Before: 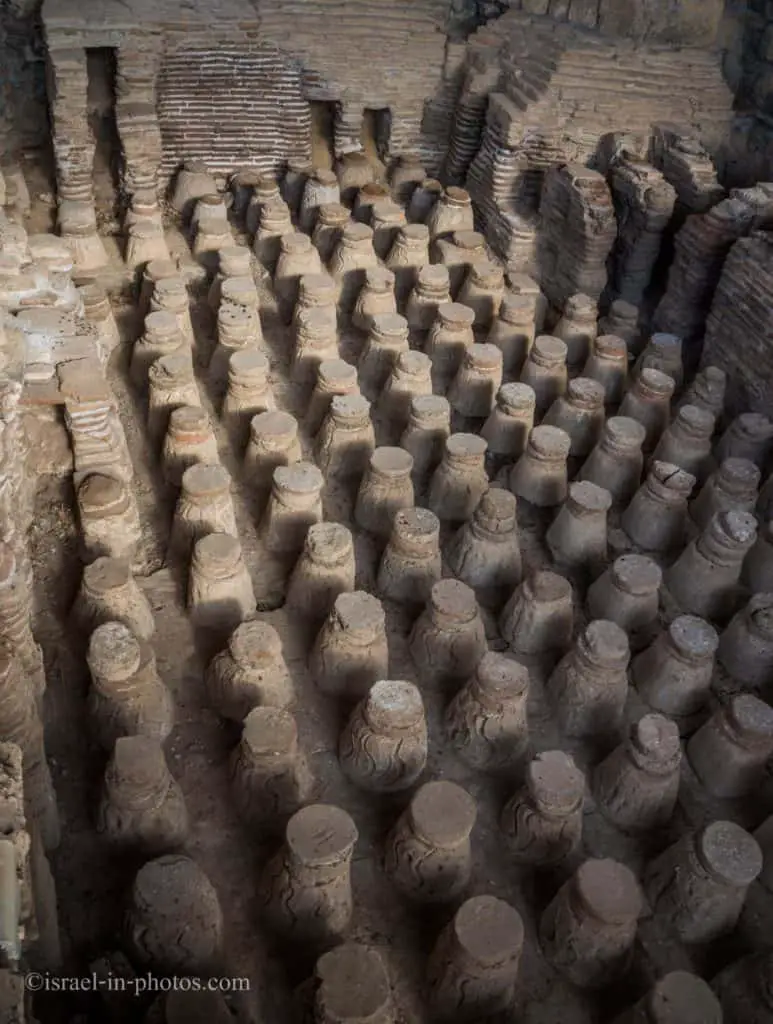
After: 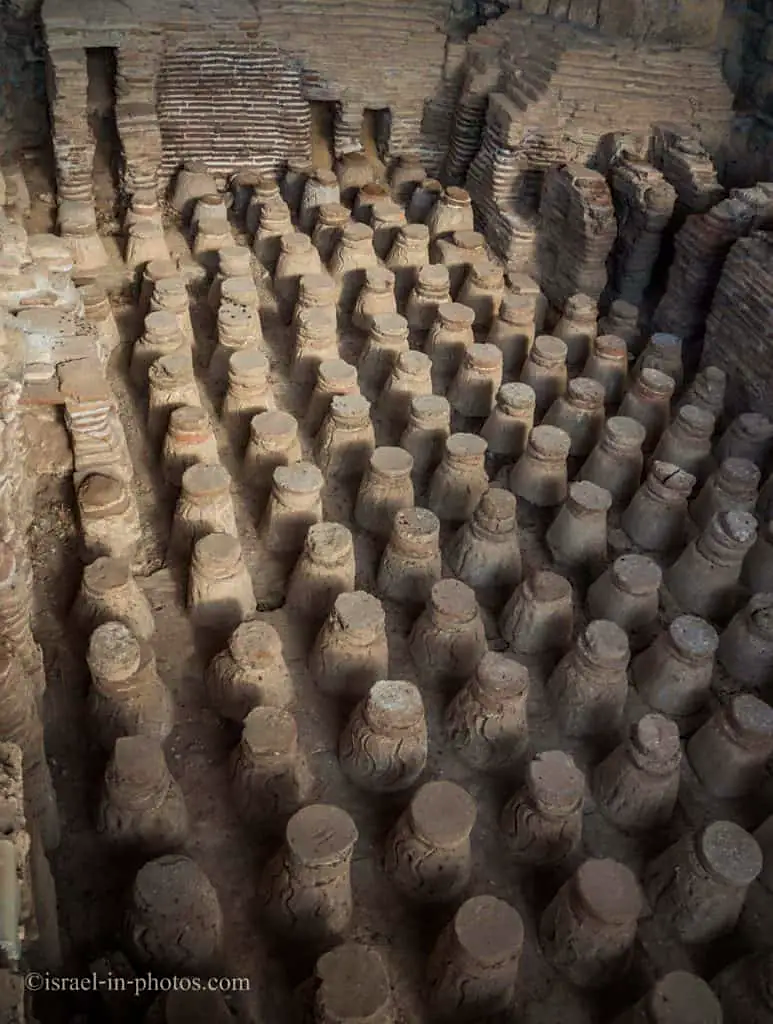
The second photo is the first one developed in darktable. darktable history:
color calibration: output R [0.972, 0.068, -0.094, 0], output G [-0.178, 1.216, -0.086, 0], output B [0.095, -0.136, 0.98, 0], x 0.341, y 0.355, temperature 5140.11 K
sharpen: radius 1.601, amount 0.371, threshold 1.517
